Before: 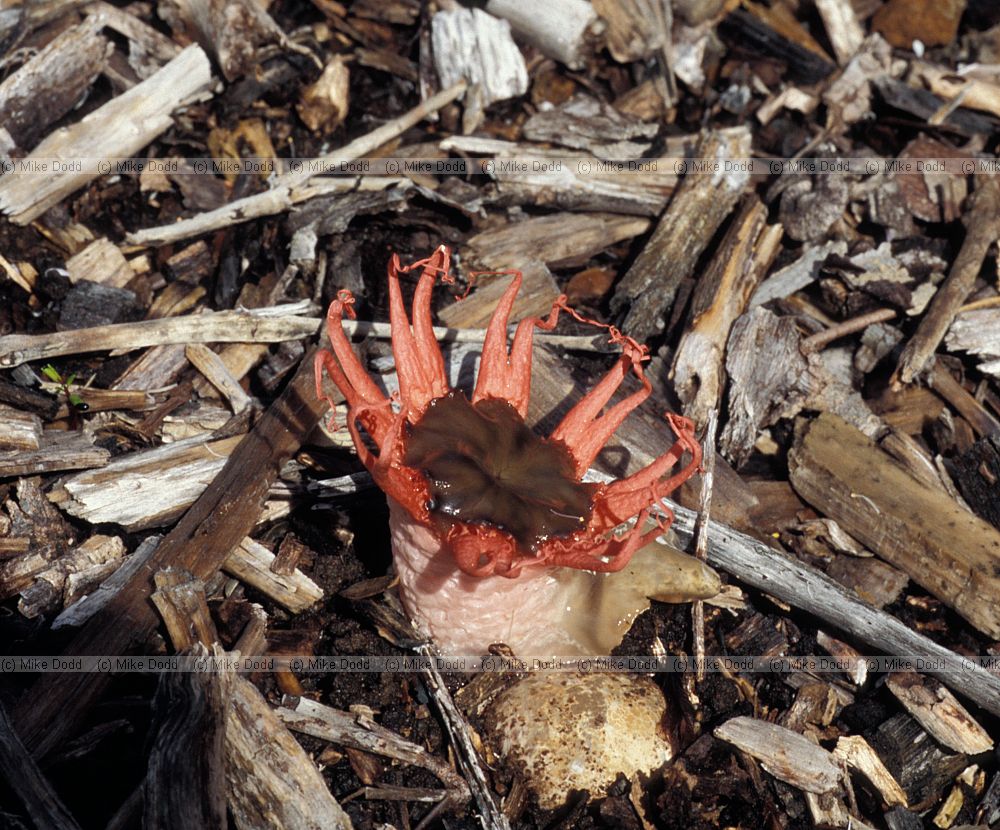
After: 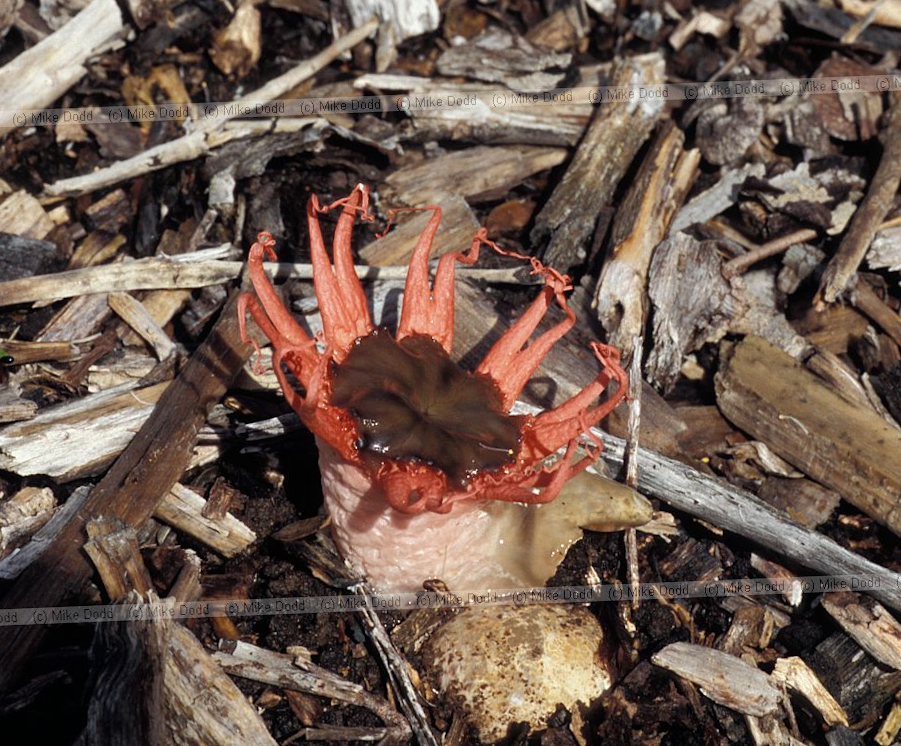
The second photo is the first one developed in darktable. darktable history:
crop and rotate: angle 2.34°, left 5.505%, top 5.691%
